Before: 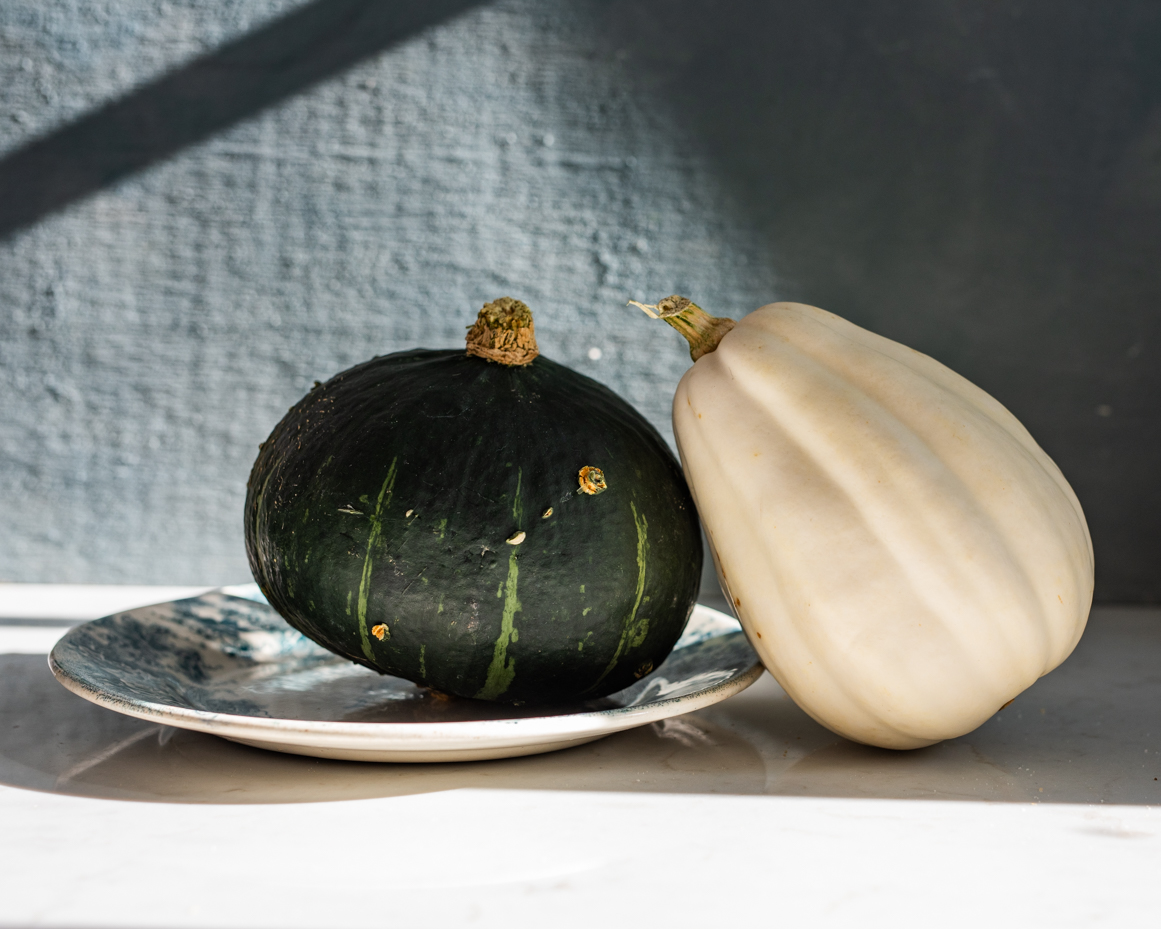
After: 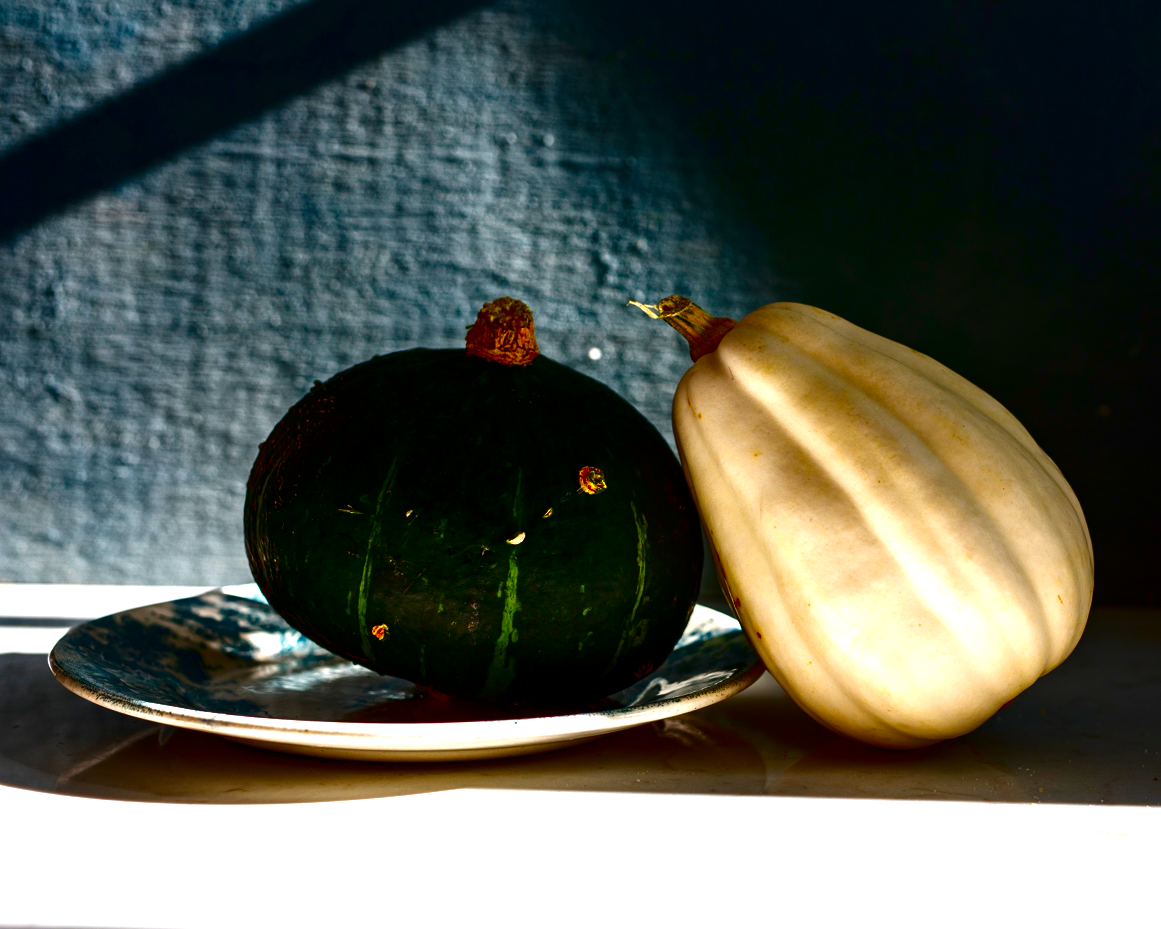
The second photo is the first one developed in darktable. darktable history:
exposure: black level correction 0.001, exposure 0.499 EV, compensate highlight preservation false
contrast brightness saturation: brightness -0.982, saturation 0.981
